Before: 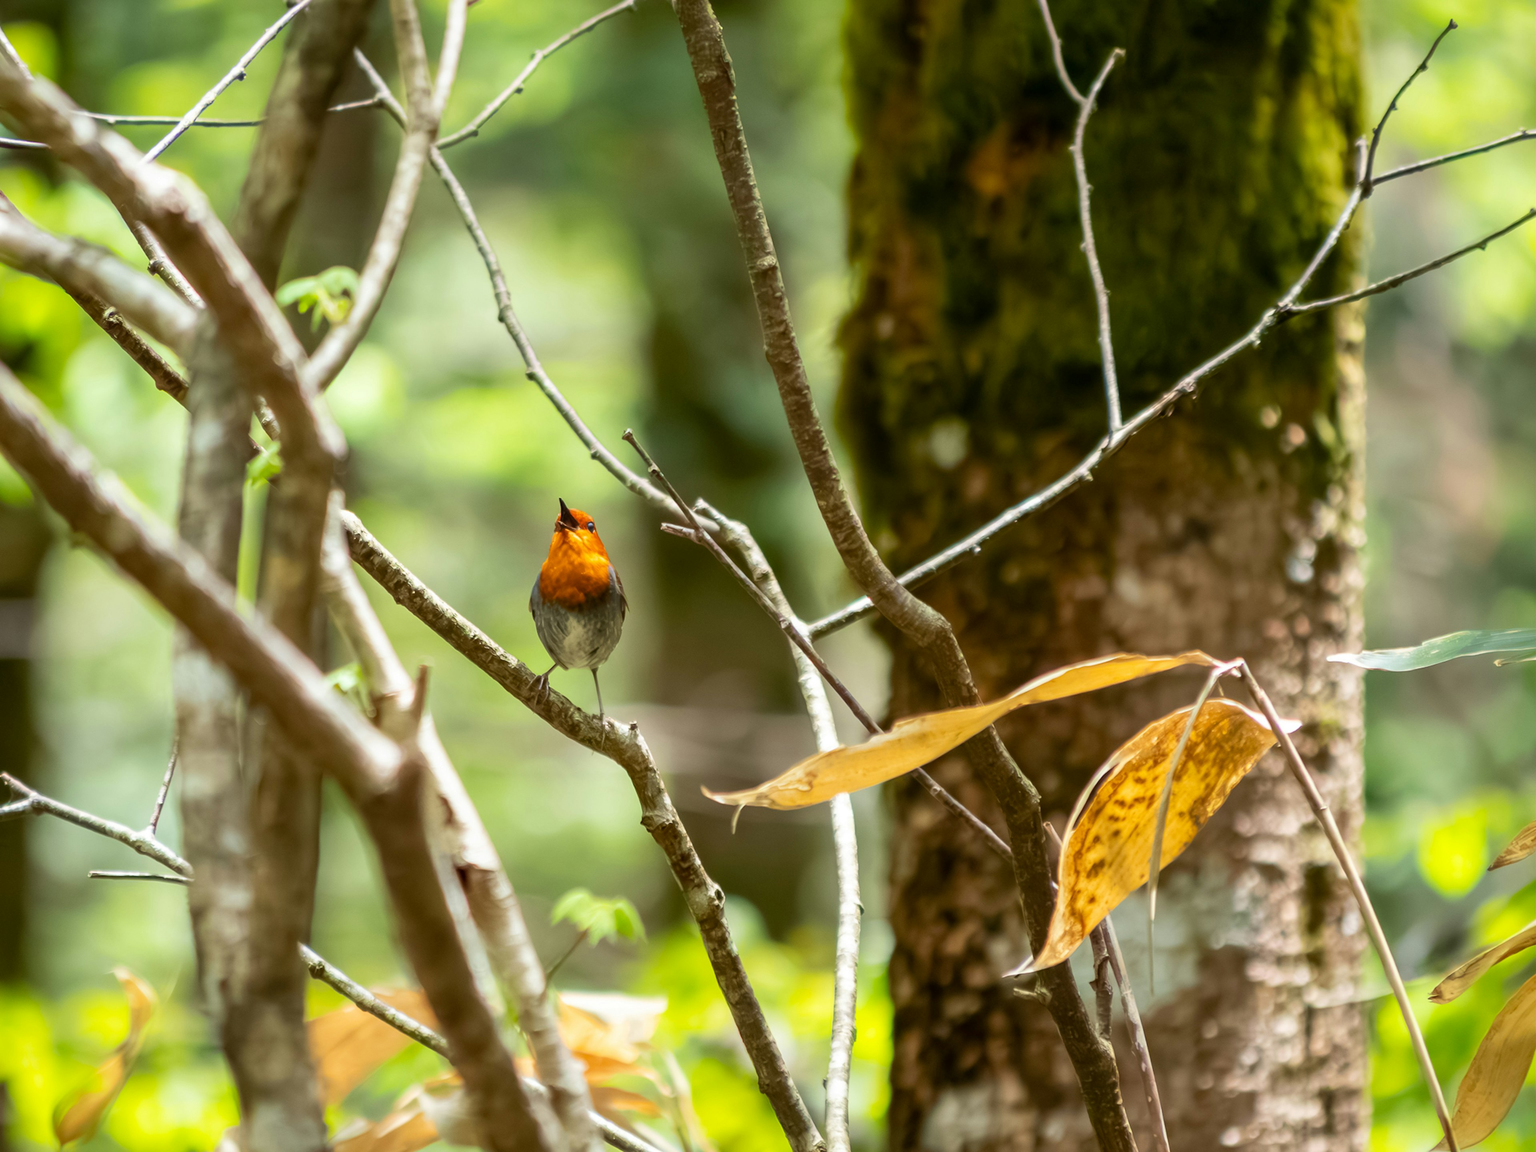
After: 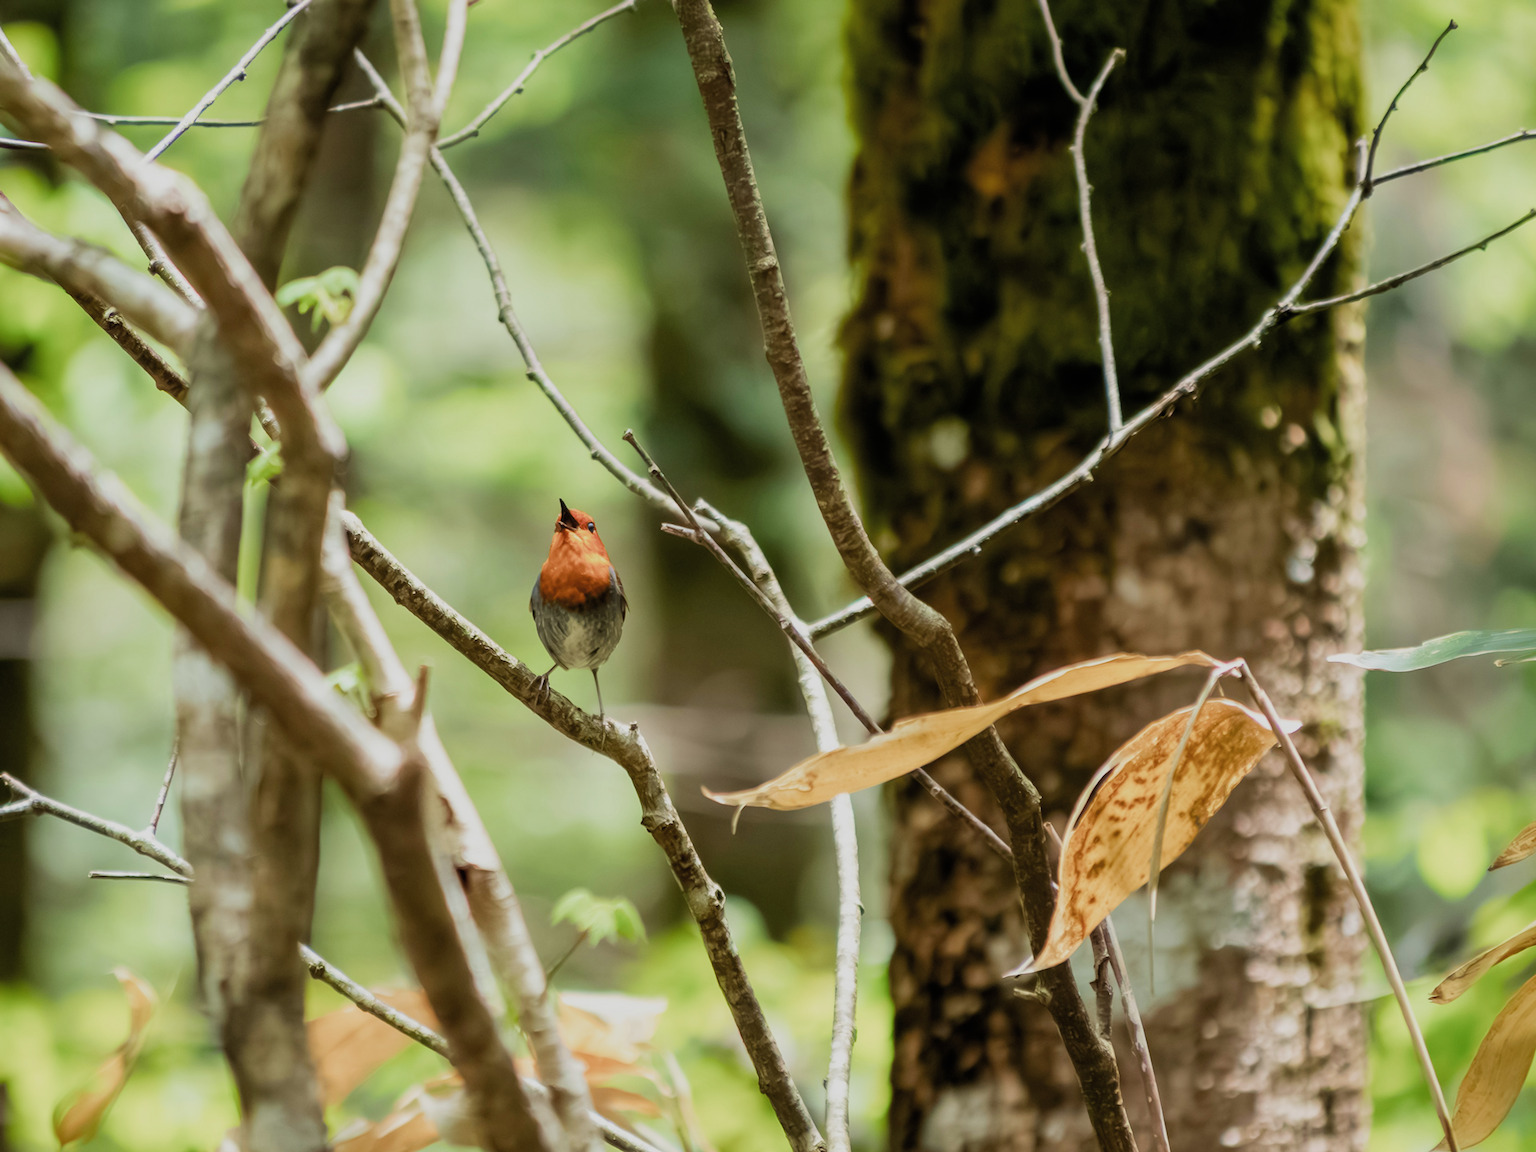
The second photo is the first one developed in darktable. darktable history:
filmic rgb: black relative exposure -7.99 EV, white relative exposure 4.02 EV, hardness 4.16, color science v4 (2020)
